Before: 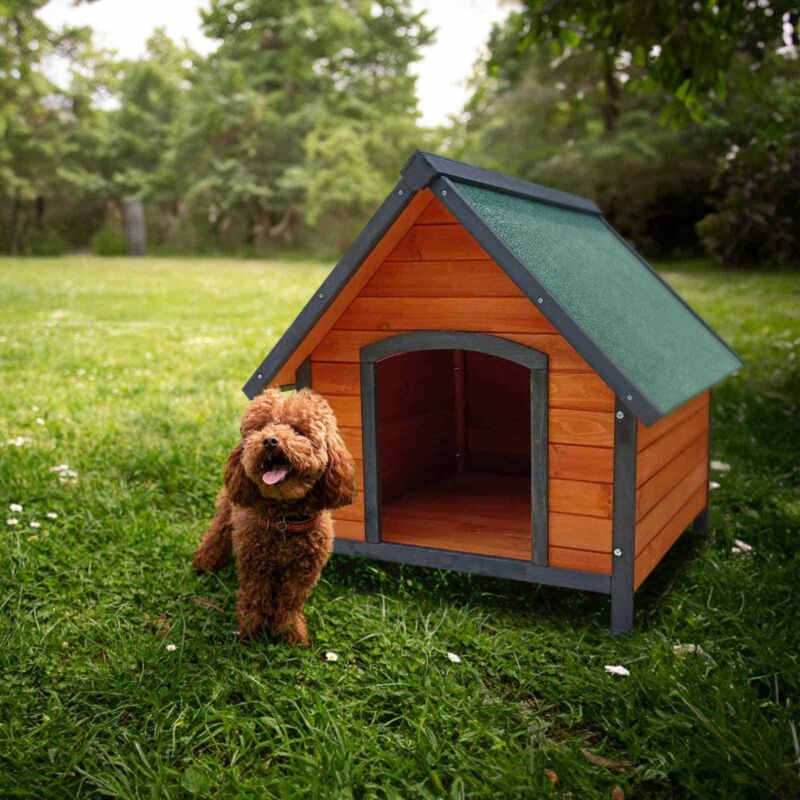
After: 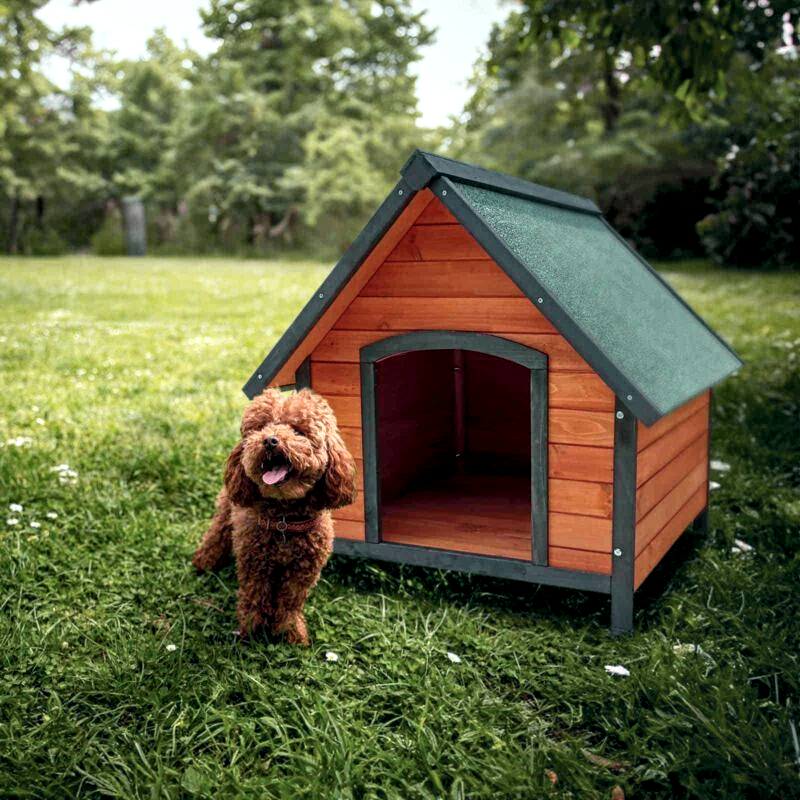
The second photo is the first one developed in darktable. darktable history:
tone curve: curves: ch0 [(0, 0) (0.822, 0.825) (0.994, 0.955)]; ch1 [(0, 0) (0.226, 0.261) (0.383, 0.397) (0.46, 0.46) (0.498, 0.479) (0.524, 0.523) (0.578, 0.575) (1, 1)]; ch2 [(0, 0) (0.438, 0.456) (0.5, 0.498) (0.547, 0.515) (0.597, 0.58) (0.629, 0.603) (1, 1)], color space Lab, independent channels, preserve colors none
tone equalizer: on, module defaults
local contrast: detail 150%
